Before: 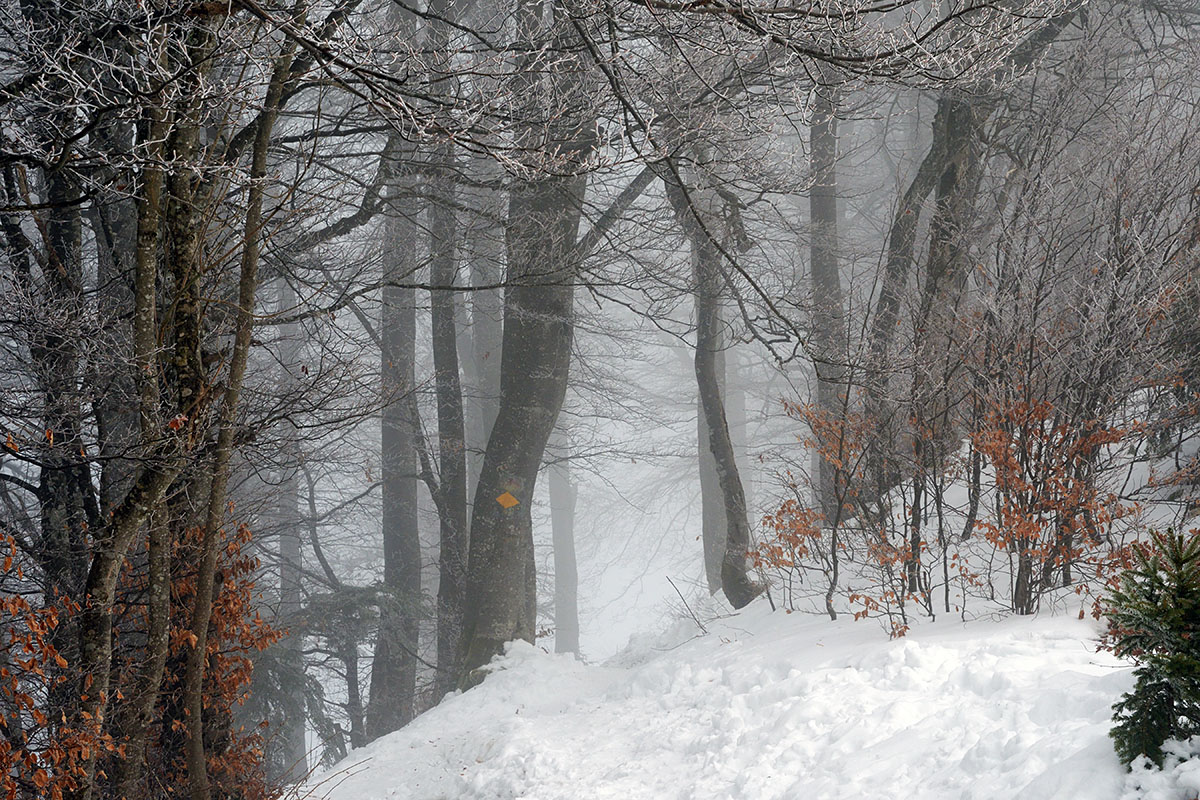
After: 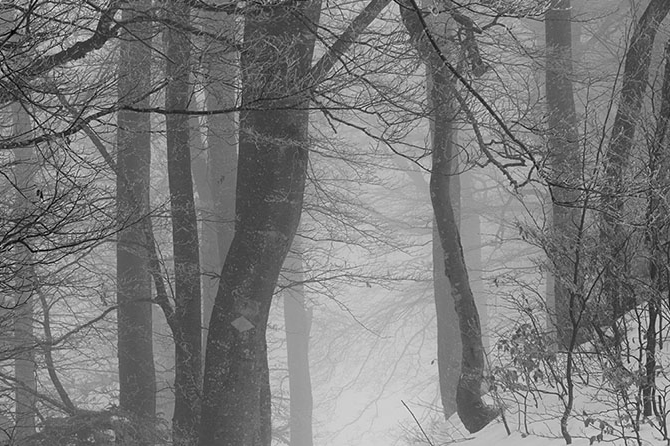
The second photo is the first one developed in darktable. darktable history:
monochrome: a -74.22, b 78.2
crop and rotate: left 22.13%, top 22.054%, right 22.026%, bottom 22.102%
color balance rgb: perceptual saturation grading › global saturation 25%, global vibrance 20%
